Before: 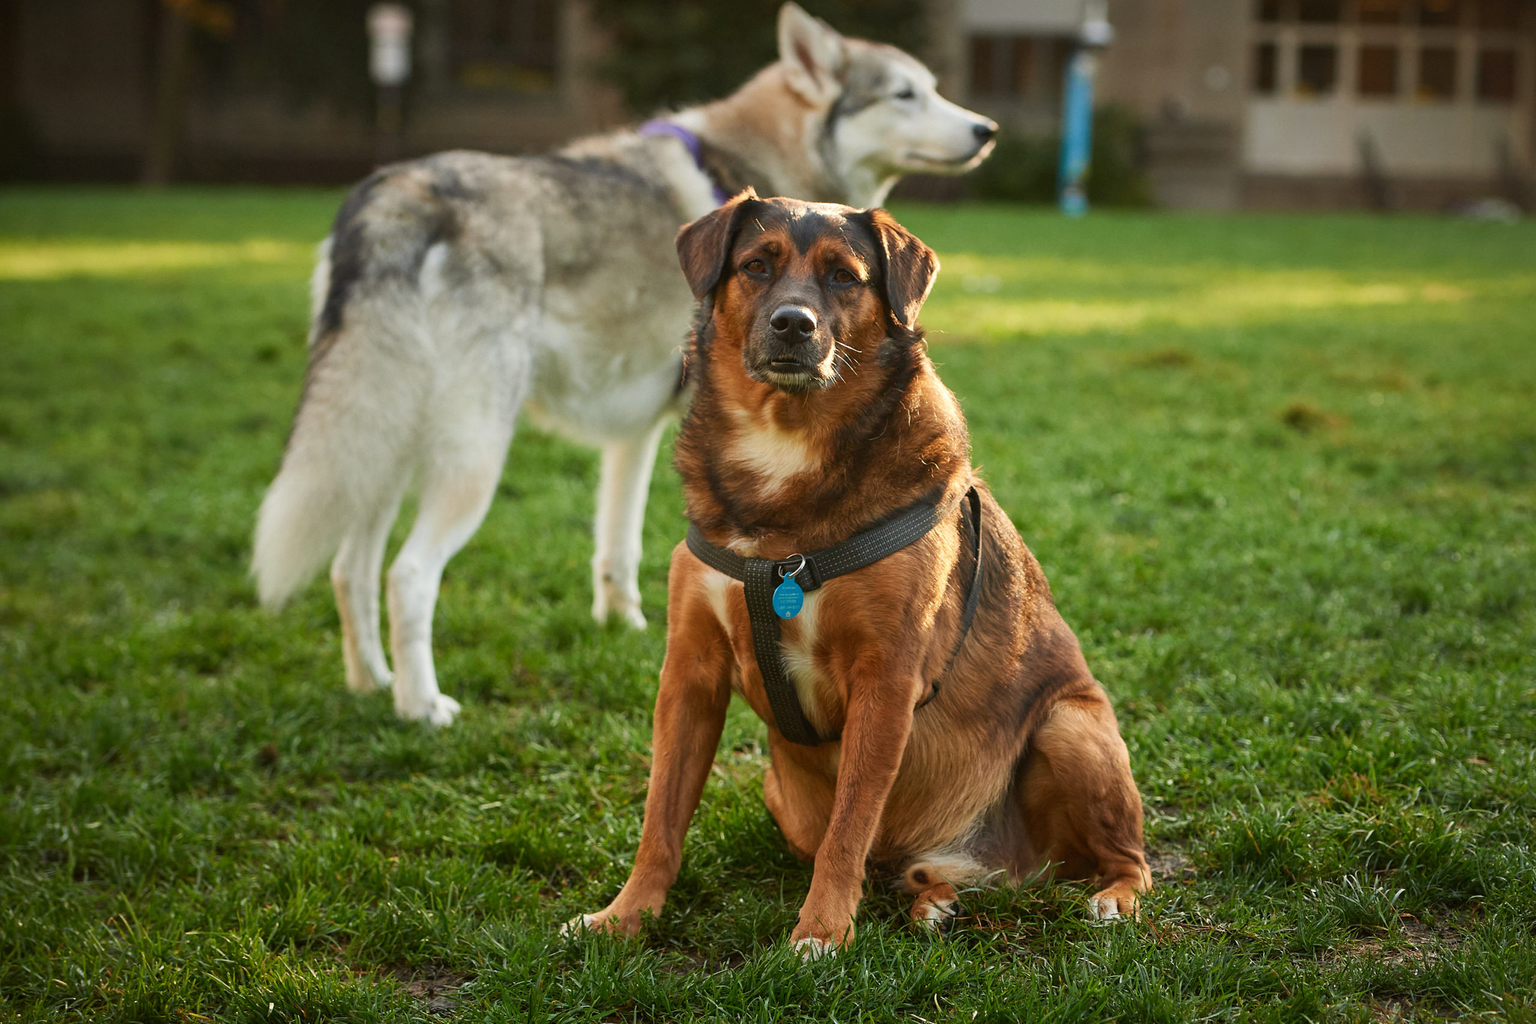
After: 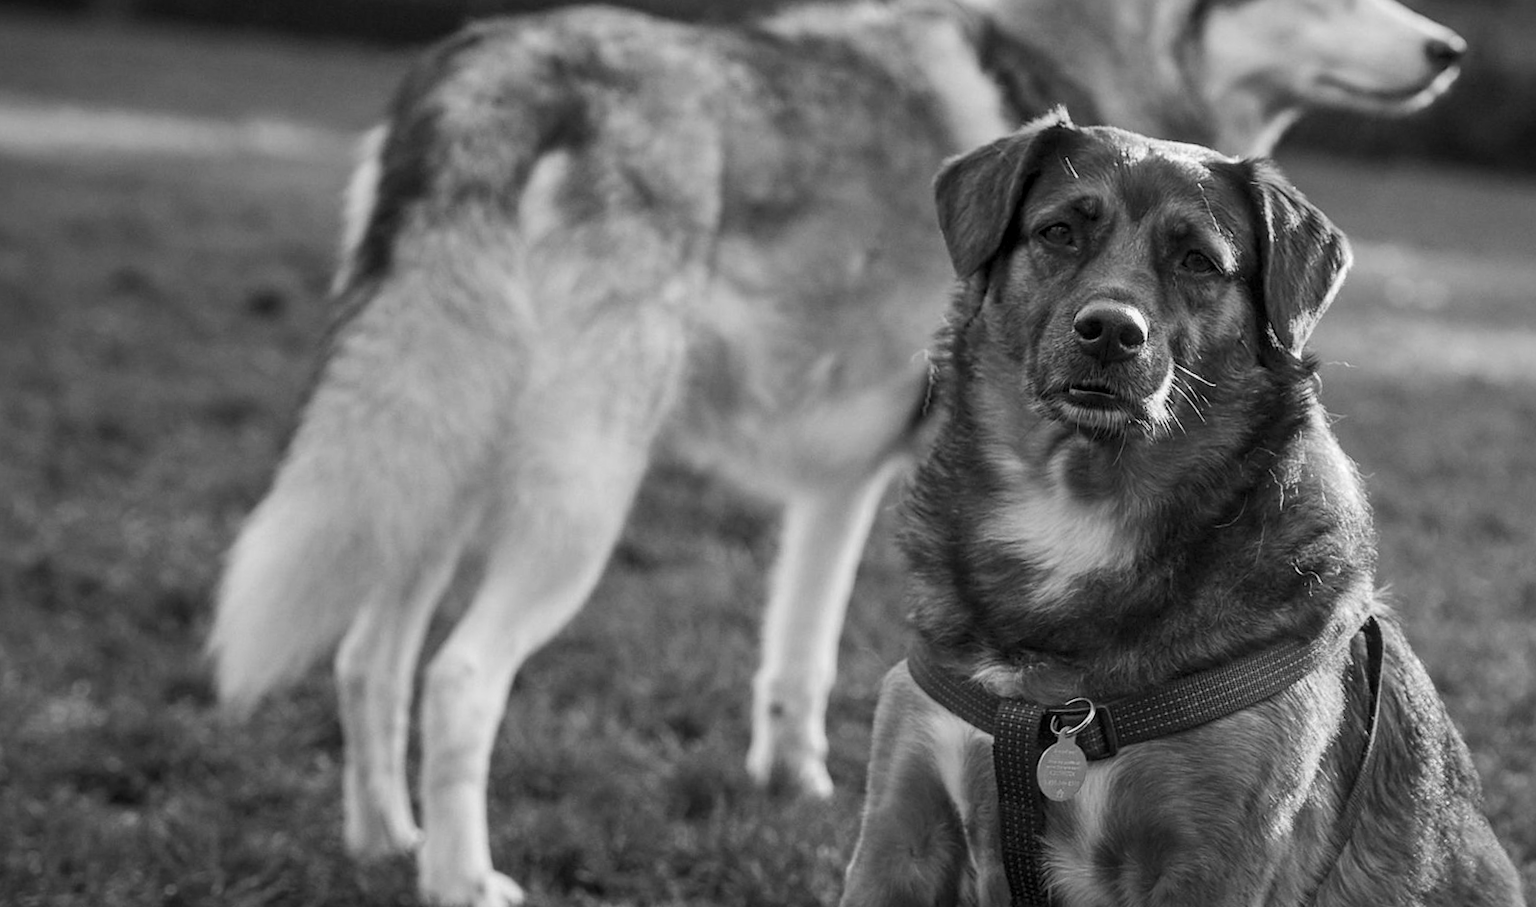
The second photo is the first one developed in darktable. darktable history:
crop and rotate: angle -5.18°, left 2.143%, top 6.767%, right 27.279%, bottom 30.666%
local contrast: on, module defaults
color calibration: output gray [0.23, 0.37, 0.4, 0], gray › normalize channels true, illuminant same as pipeline (D50), adaptation XYZ, x 0.345, y 0.358, temperature 5015.7 K, gamut compression 0.029
